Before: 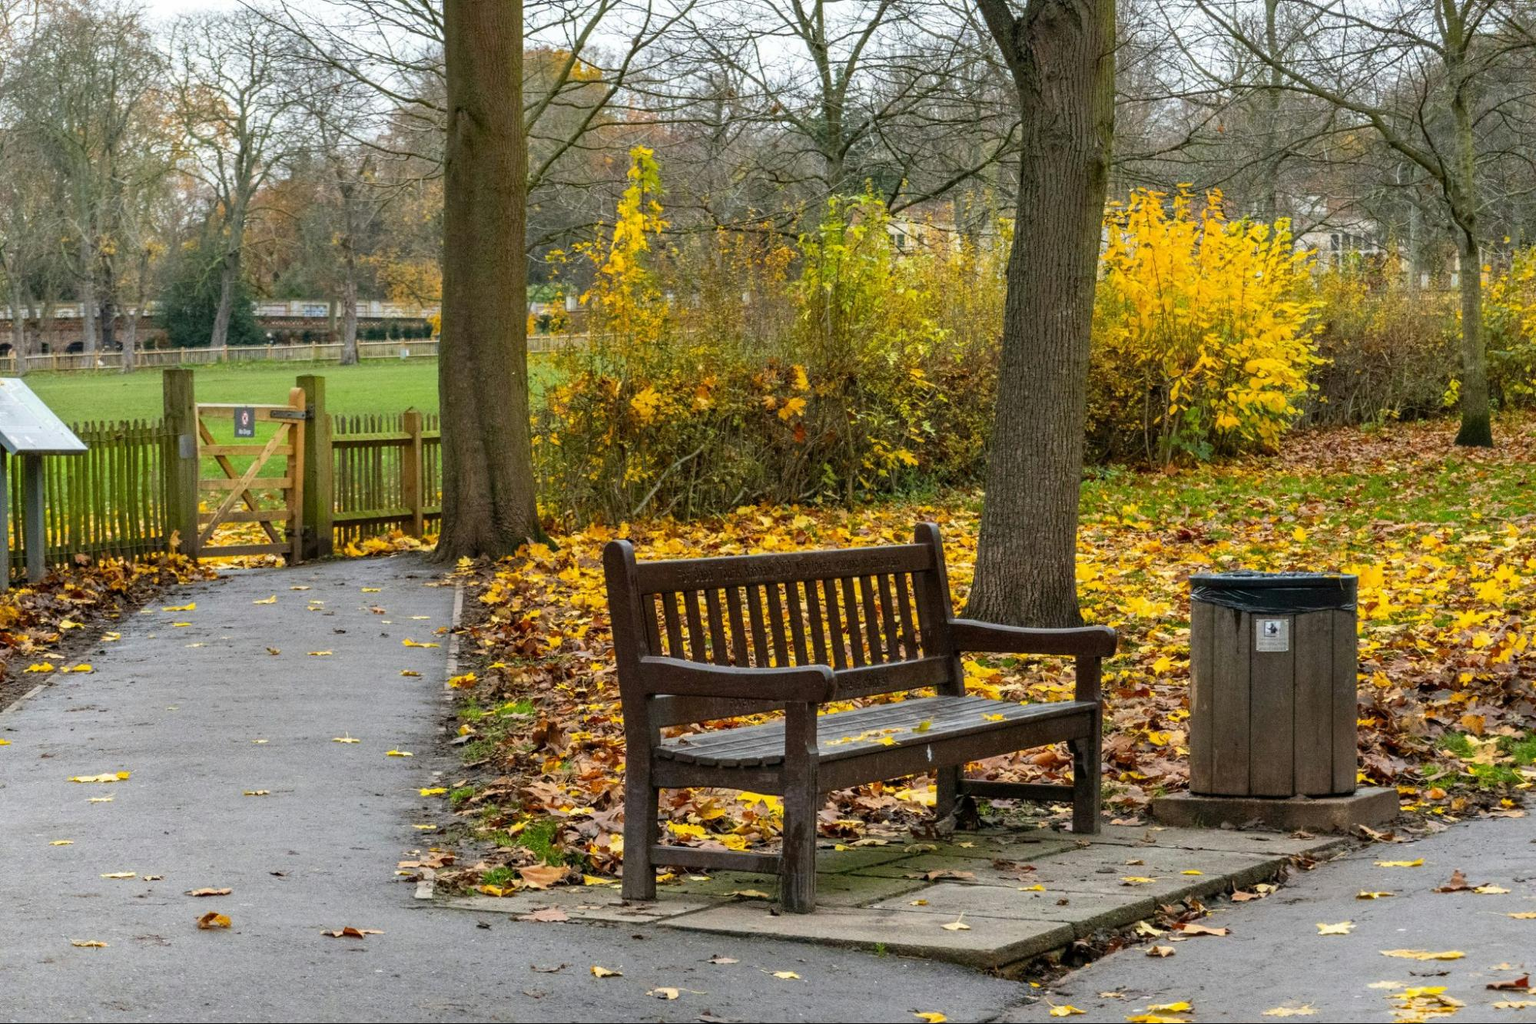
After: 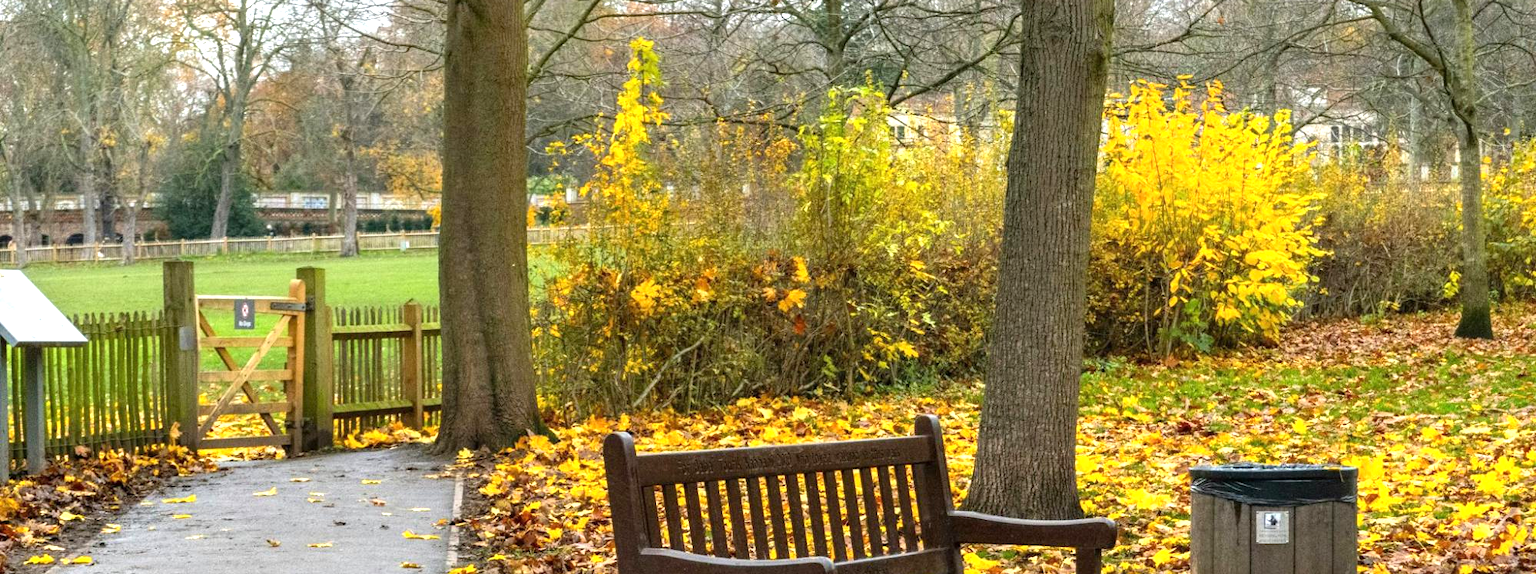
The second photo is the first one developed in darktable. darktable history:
crop and rotate: top 10.605%, bottom 33.274%
tone equalizer: on, module defaults
exposure: exposure 0.781 EV, compensate highlight preservation false
